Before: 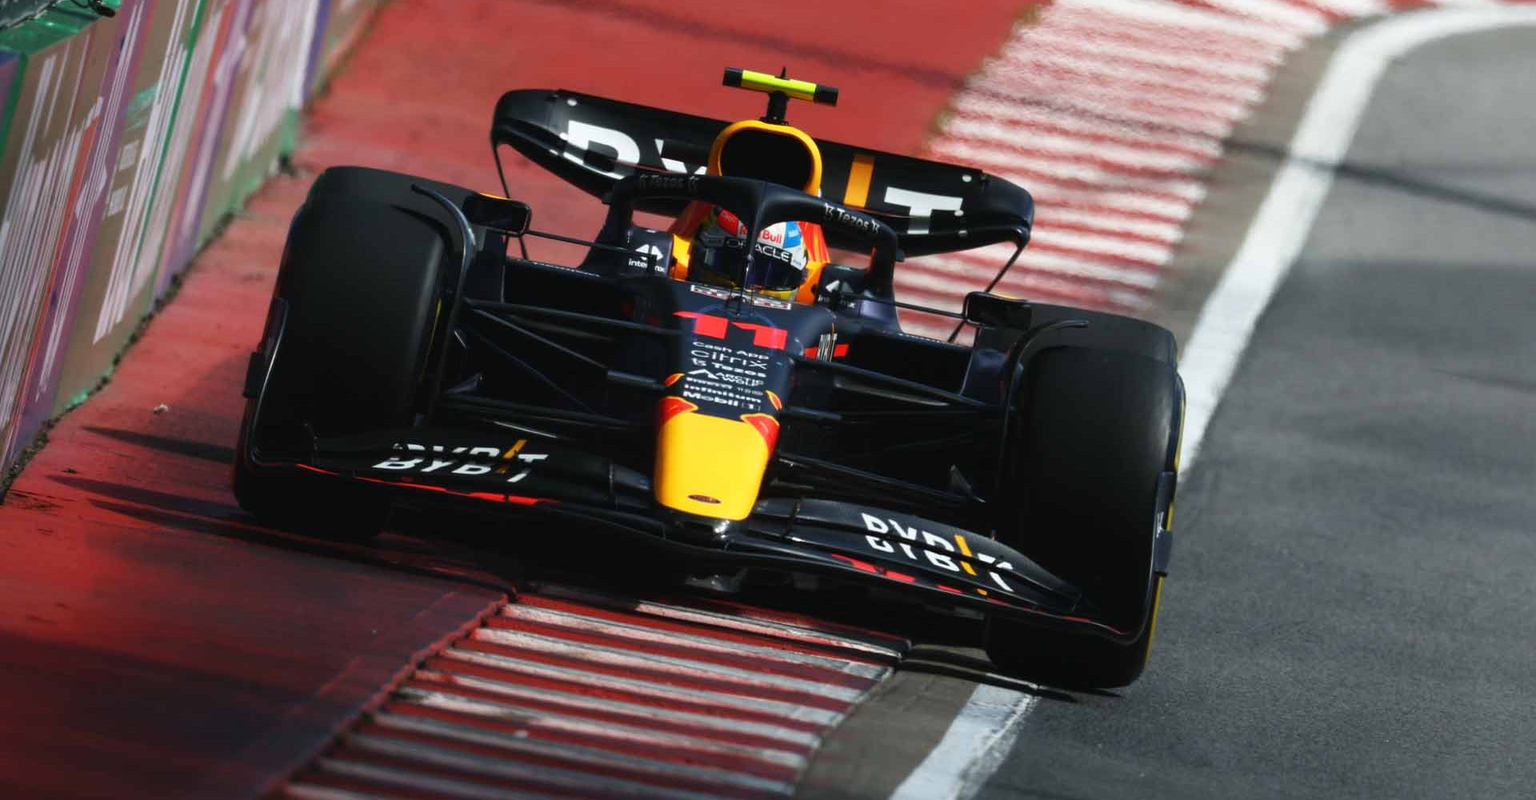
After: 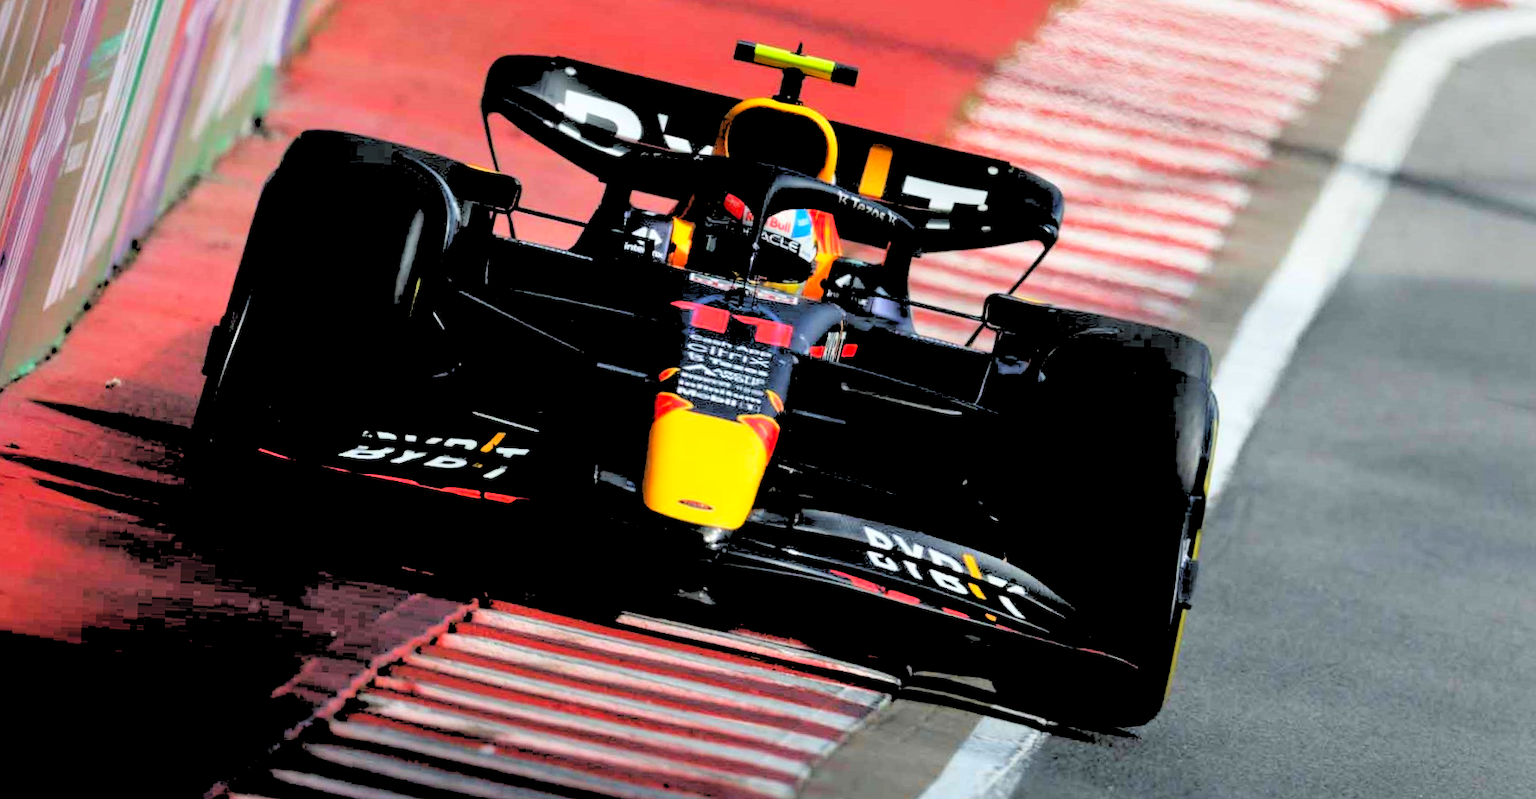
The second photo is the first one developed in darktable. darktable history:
rgb levels: levels [[0.027, 0.429, 0.996], [0, 0.5, 1], [0, 0.5, 1]]
shadows and highlights: shadows 37.27, highlights -28.18, soften with gaussian
contrast brightness saturation: contrast 0.07, brightness 0.08, saturation 0.18
crop and rotate: angle -2.38°
